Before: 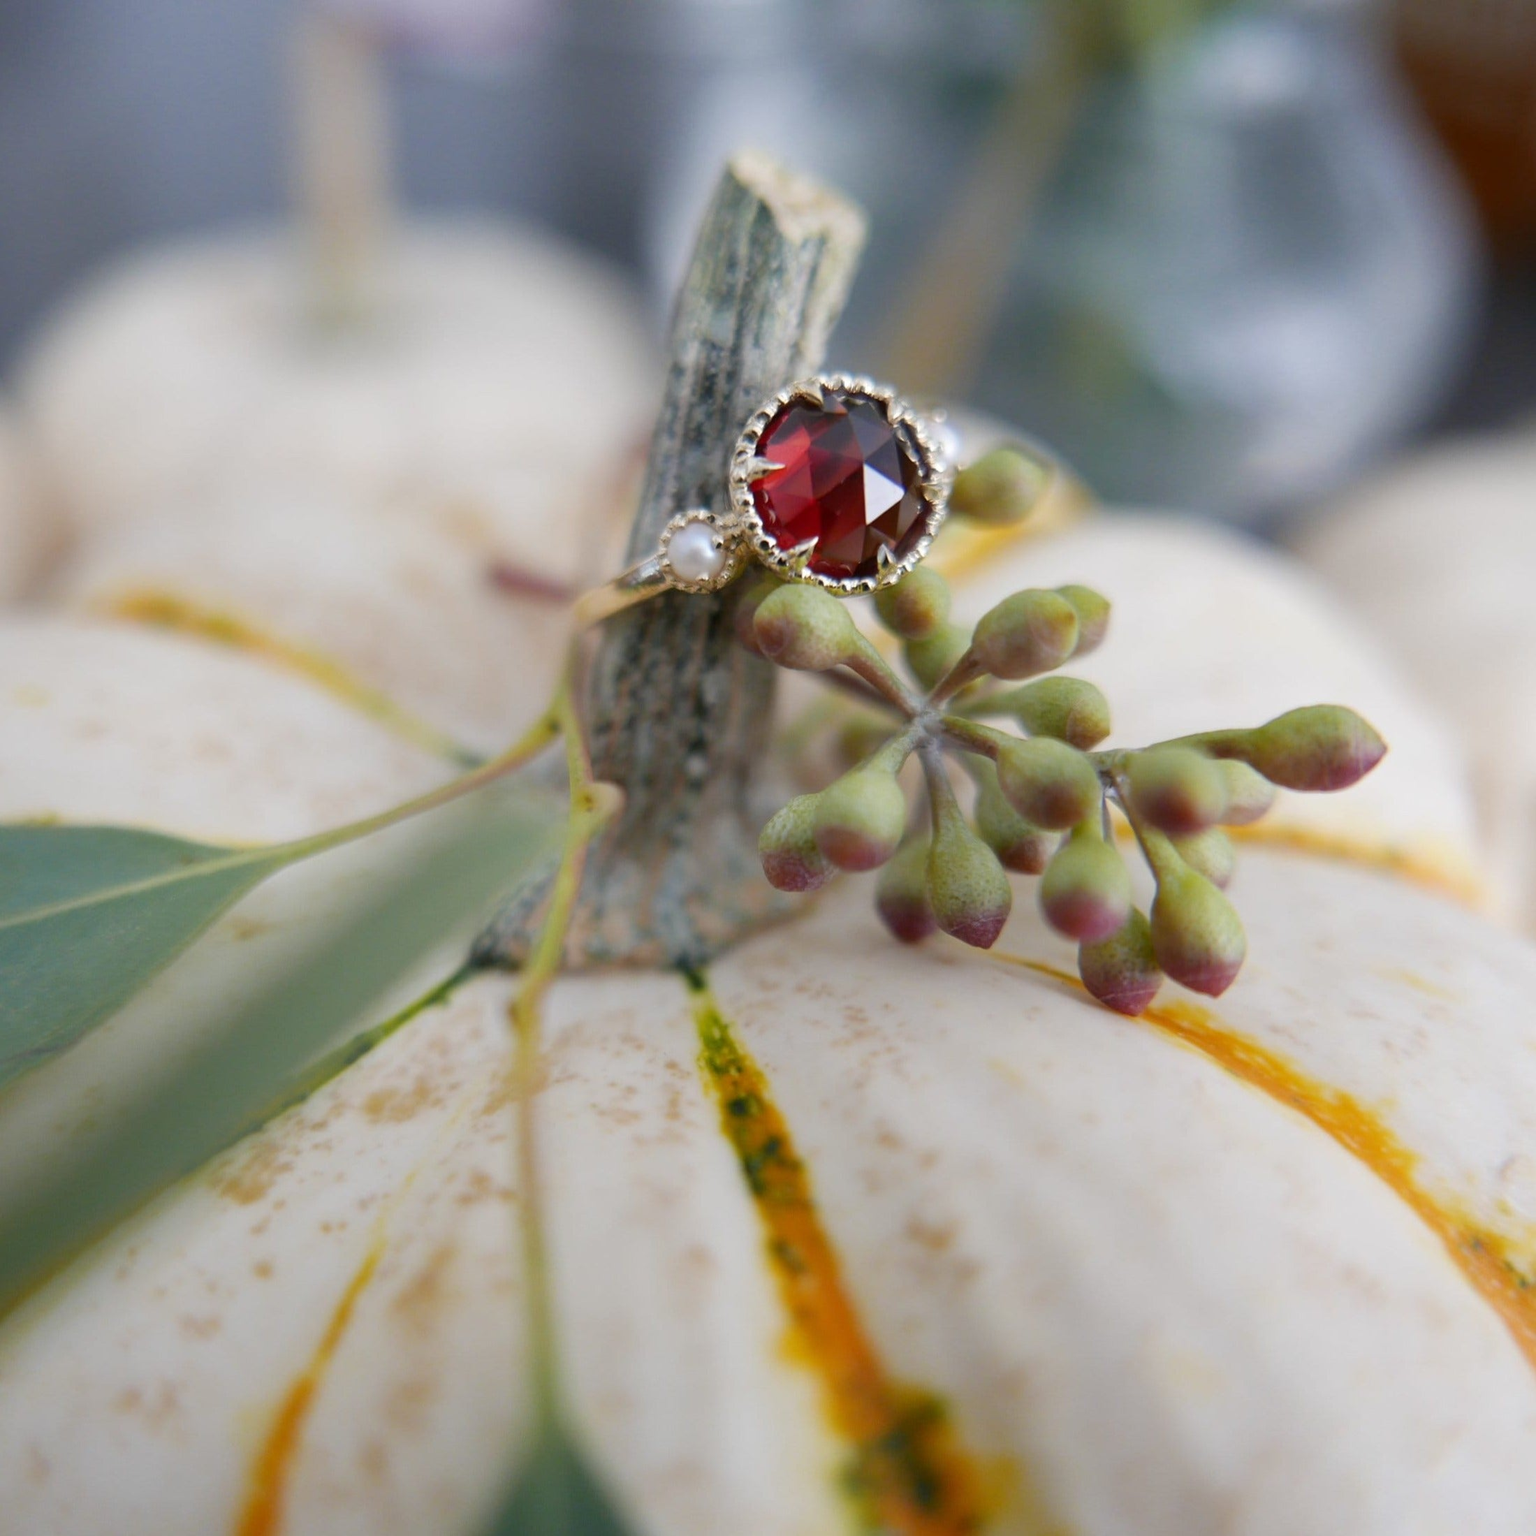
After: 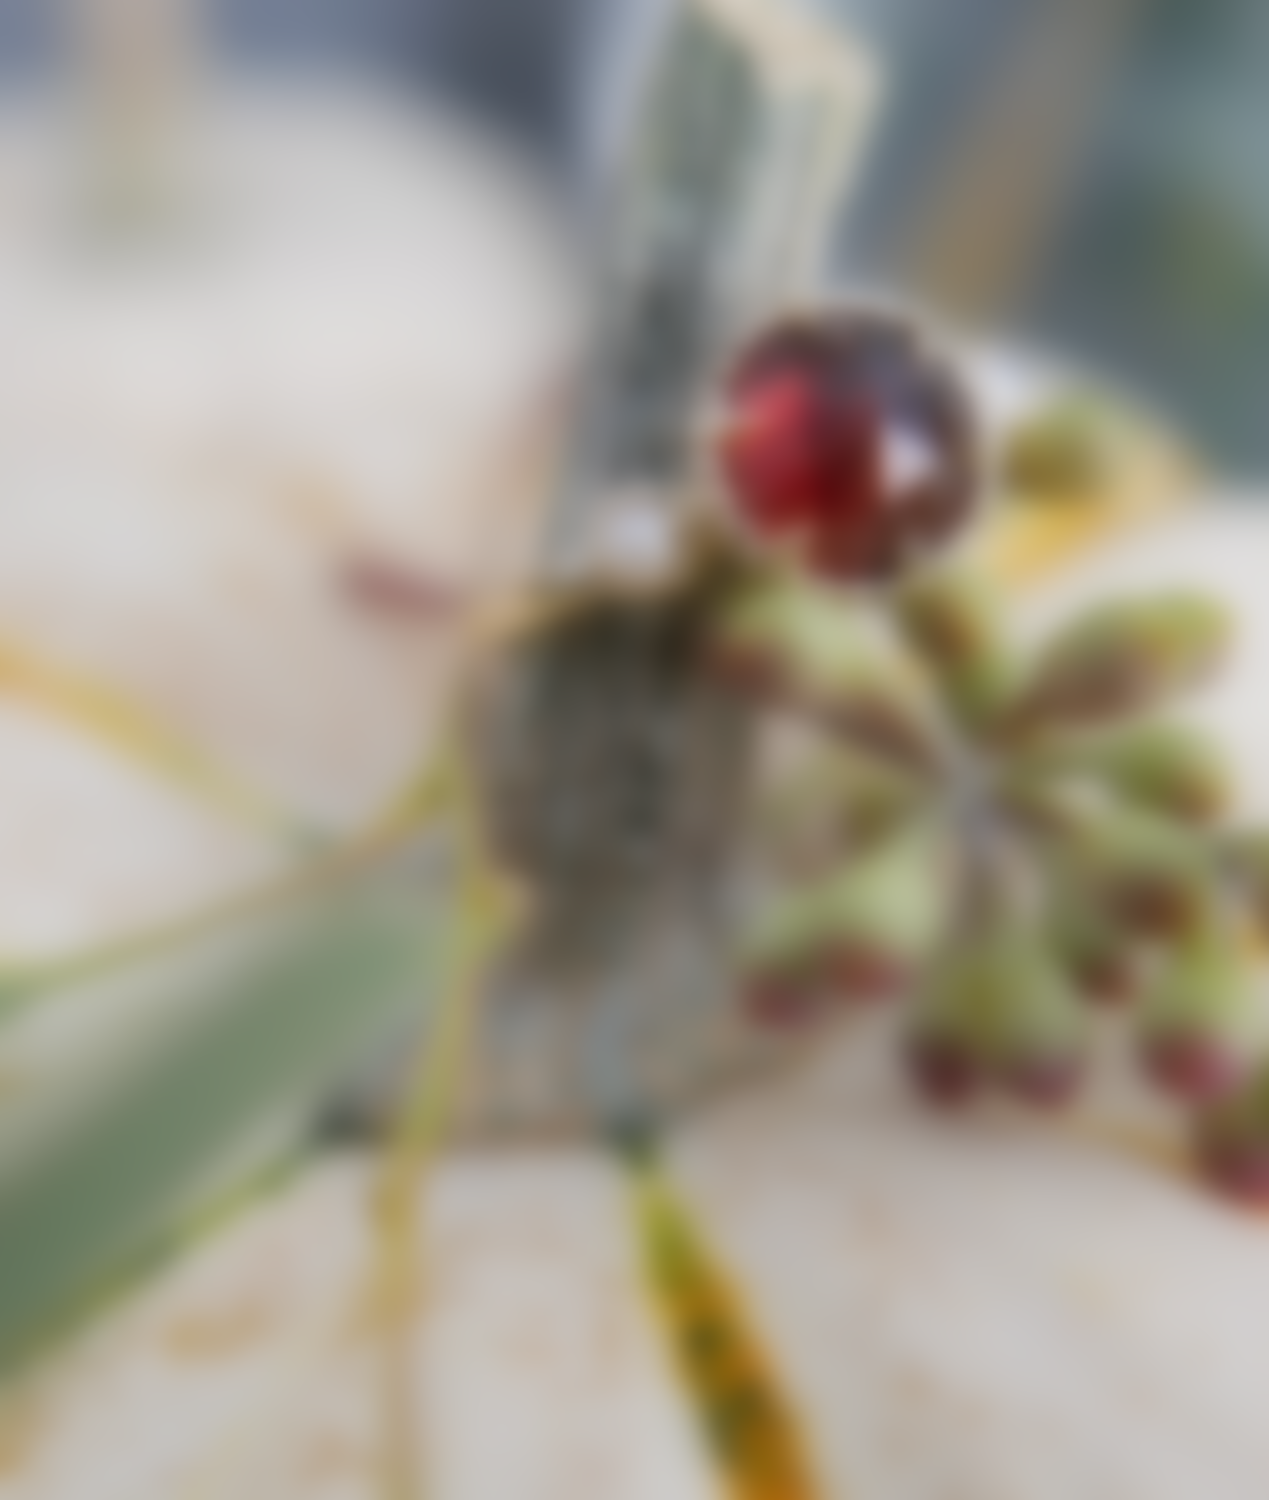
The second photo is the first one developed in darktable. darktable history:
base curve: curves: ch0 [(0, 0) (0.472, 0.508) (1, 1)]
lowpass: radius 16, unbound 0
crop: left 16.202%, top 11.208%, right 26.045%, bottom 20.557%
